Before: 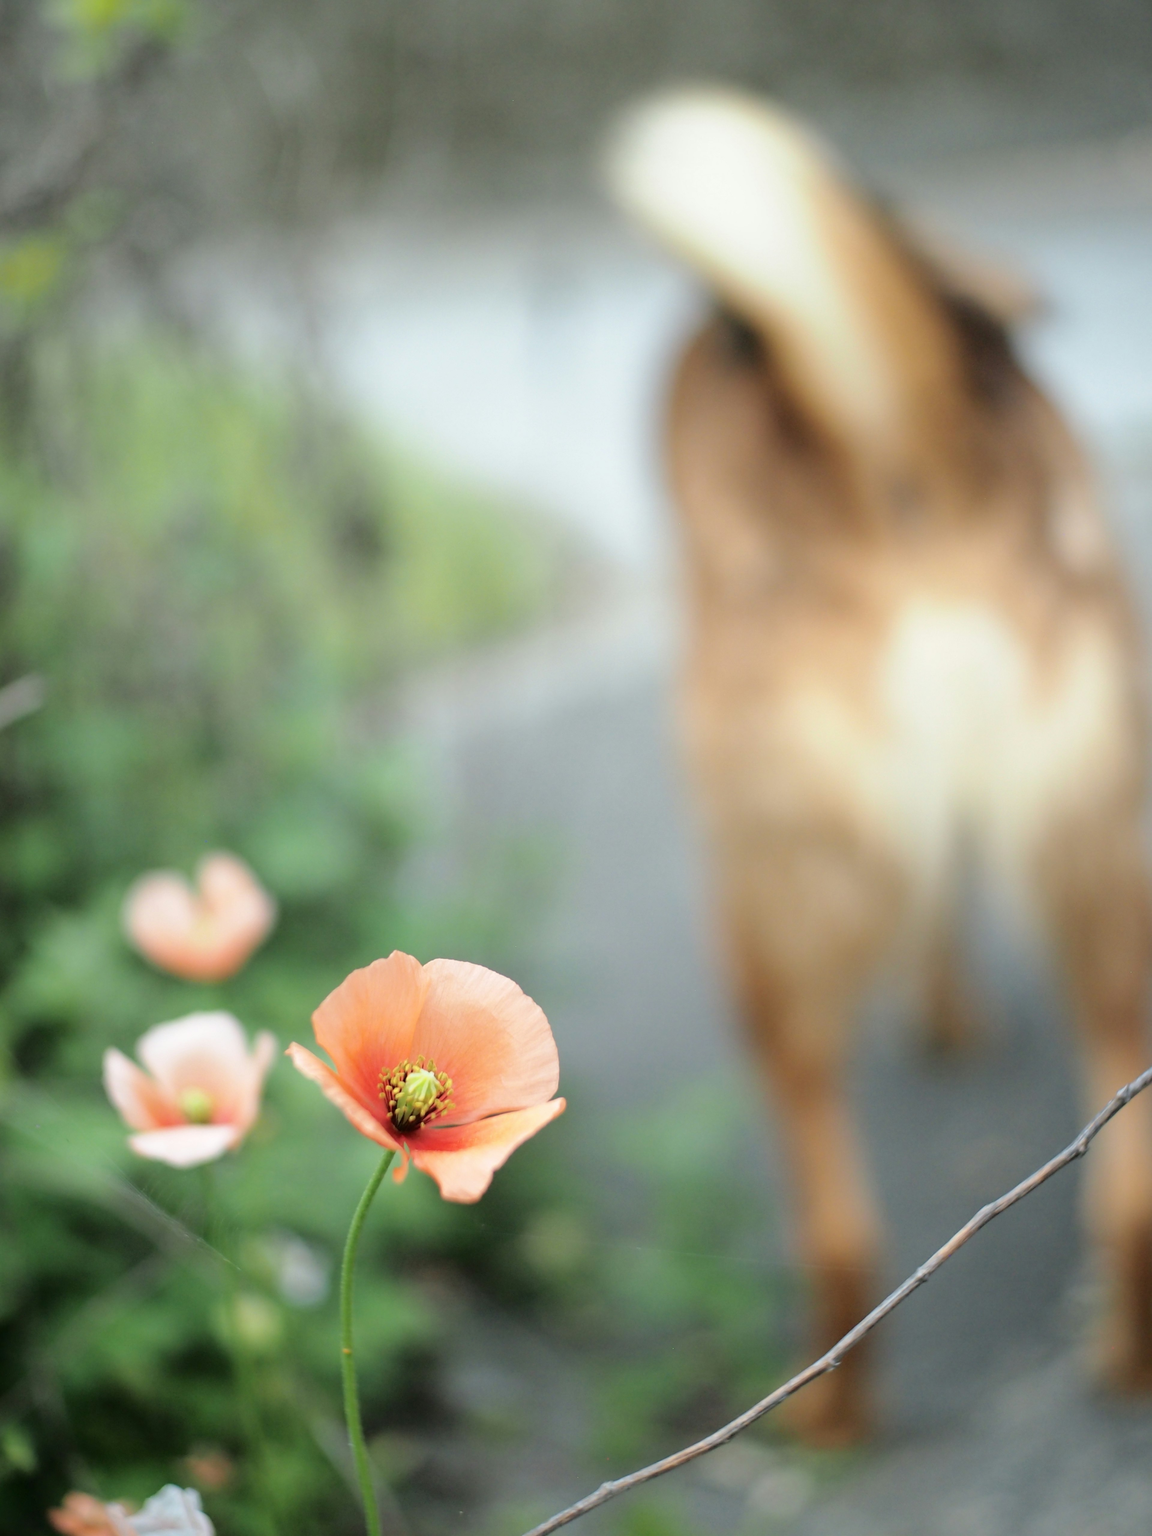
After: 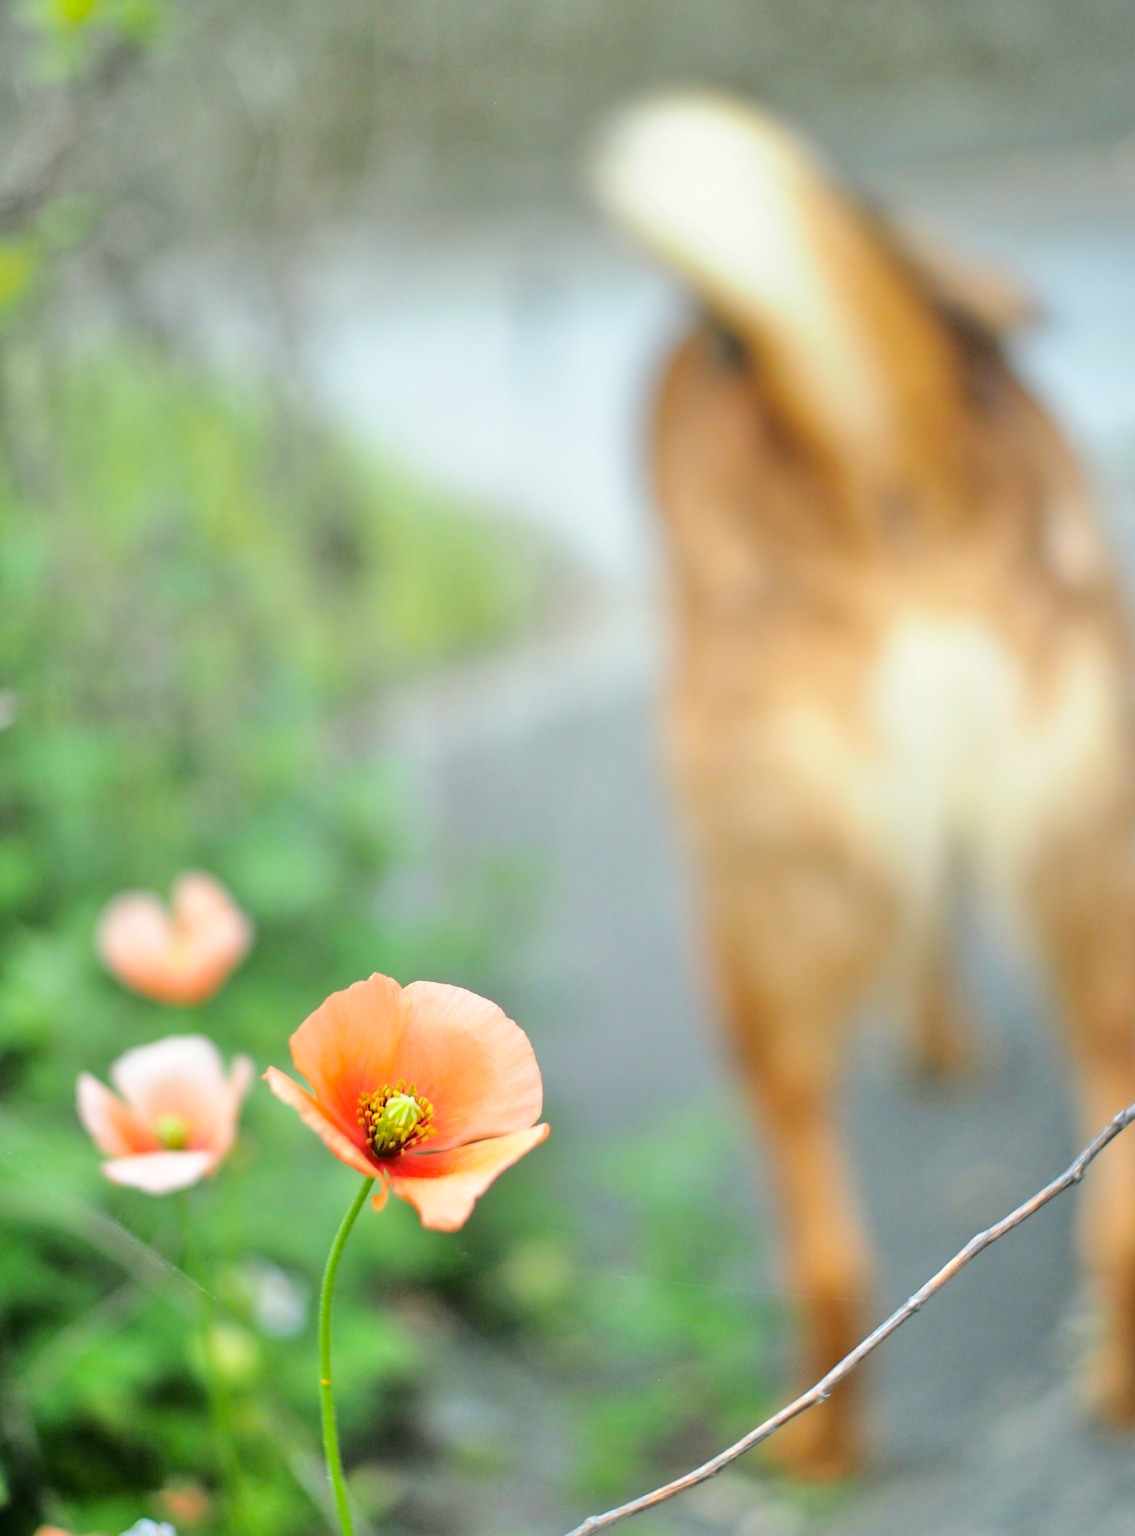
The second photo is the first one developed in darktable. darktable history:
exposure: compensate highlight preservation false
crop and rotate: left 2.536%, right 1.107%, bottom 2.246%
tone equalizer: -7 EV 0.15 EV, -6 EV 0.6 EV, -5 EV 1.15 EV, -4 EV 1.33 EV, -3 EV 1.15 EV, -2 EV 0.6 EV, -1 EV 0.15 EV, mask exposure compensation -0.5 EV
color balance rgb: linear chroma grading › global chroma 33.4%
